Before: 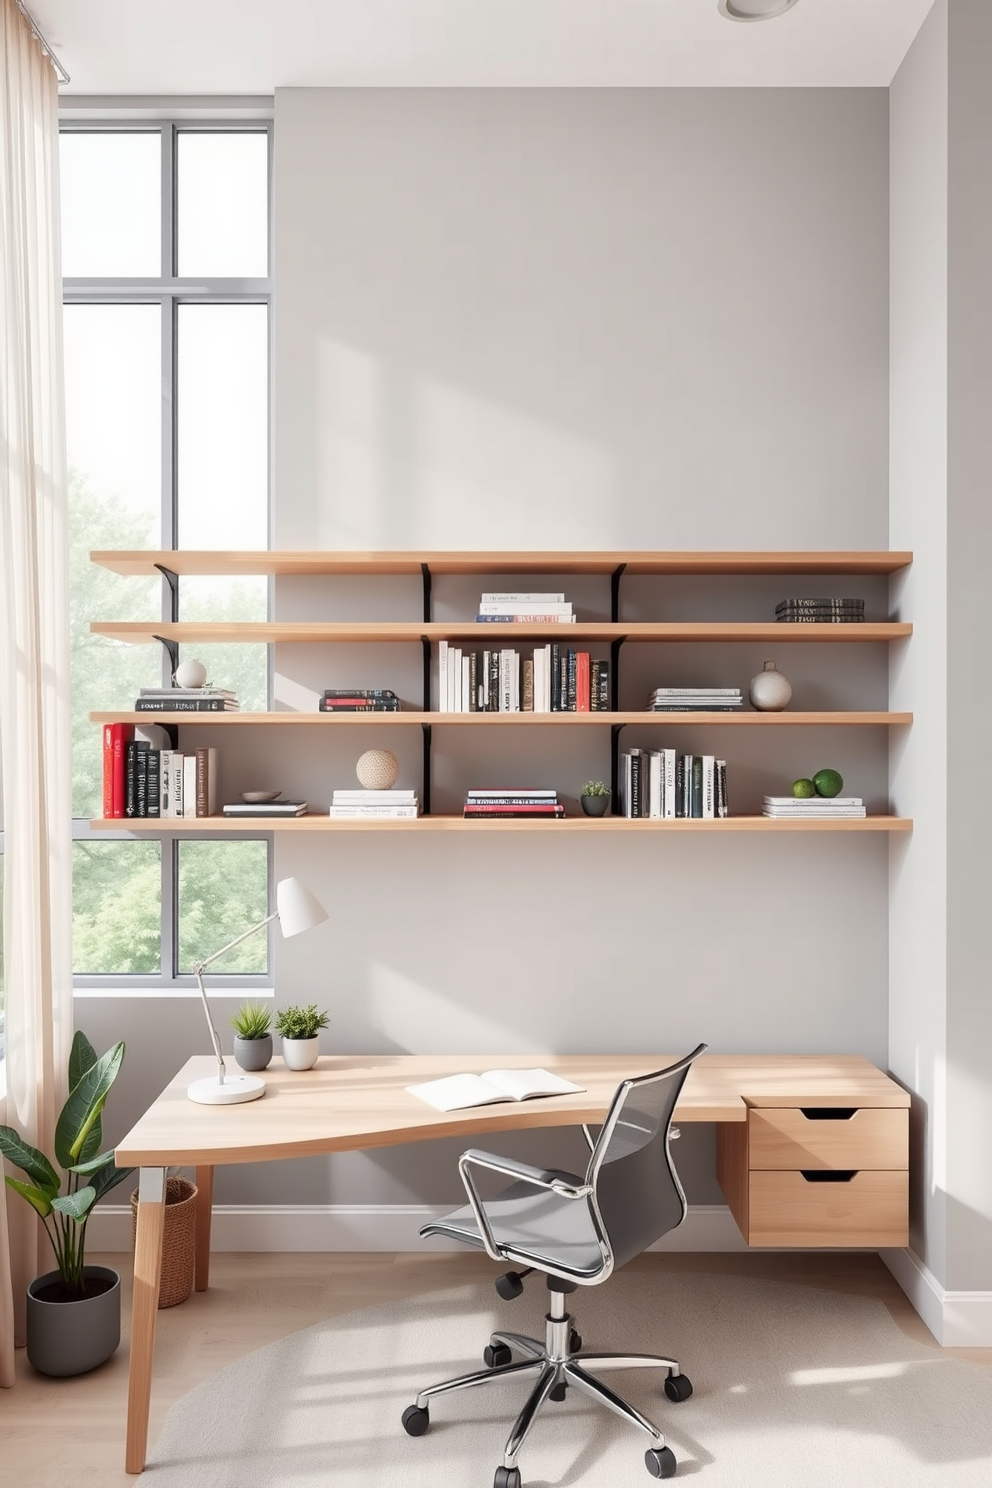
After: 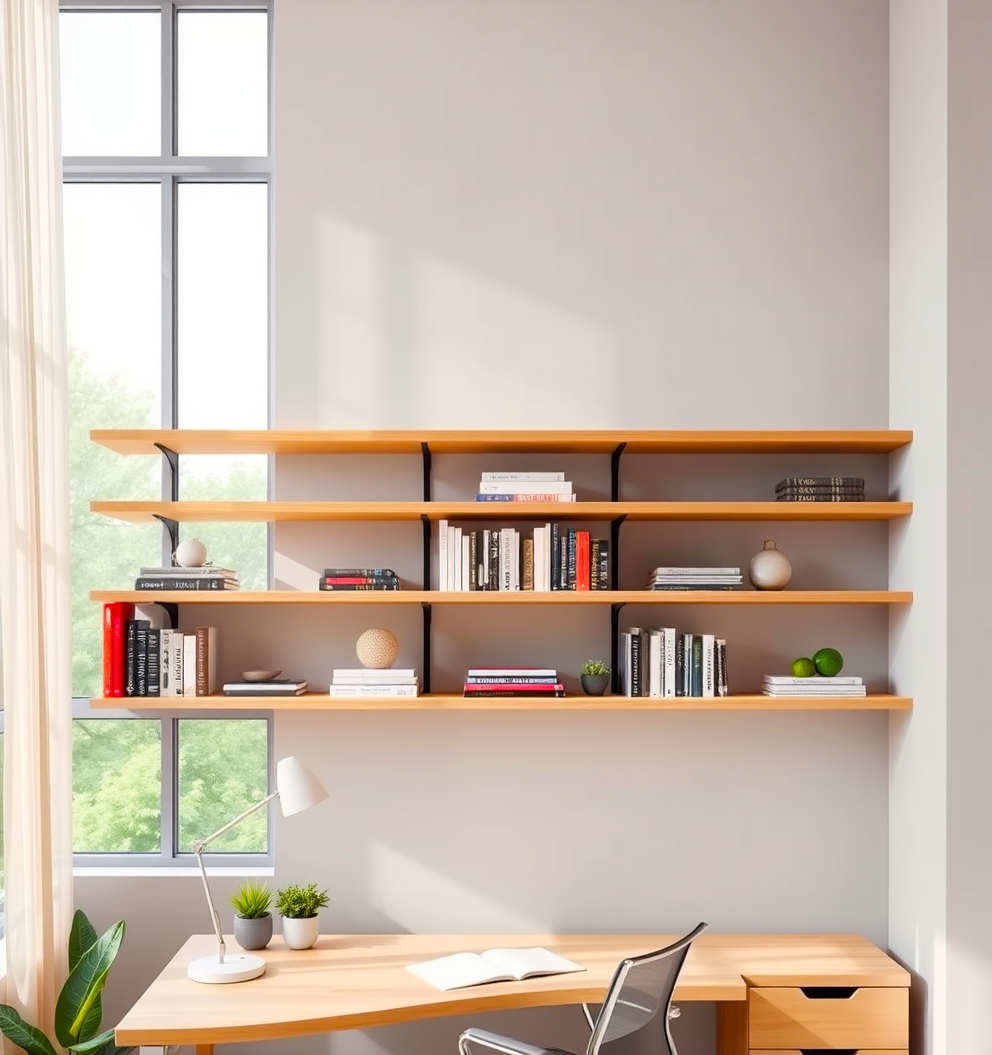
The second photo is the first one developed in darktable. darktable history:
color balance rgb: linear chroma grading › global chroma 15.027%, perceptual saturation grading › global saturation 25.659%, perceptual brilliance grading › global brilliance 2.733%, perceptual brilliance grading › highlights -2.232%, perceptual brilliance grading › shadows 2.744%, global vibrance 40.936%
crop and rotate: top 8.237%, bottom 20.829%
